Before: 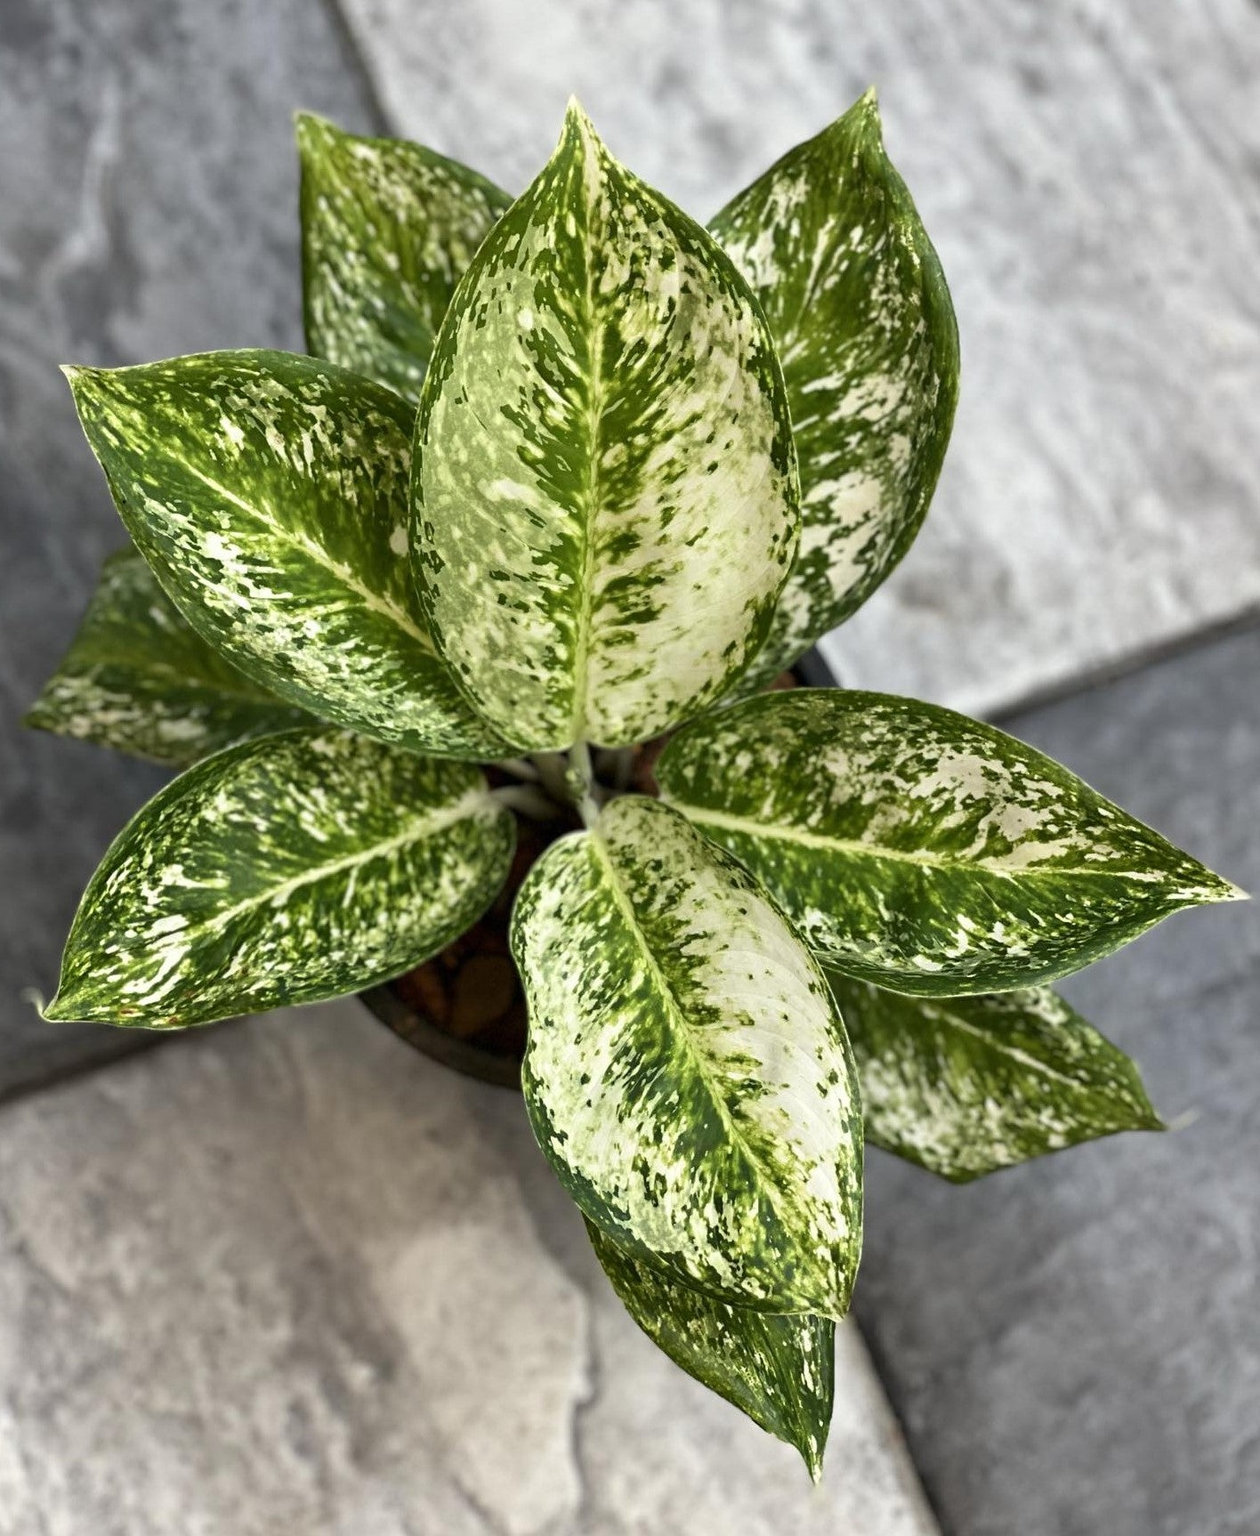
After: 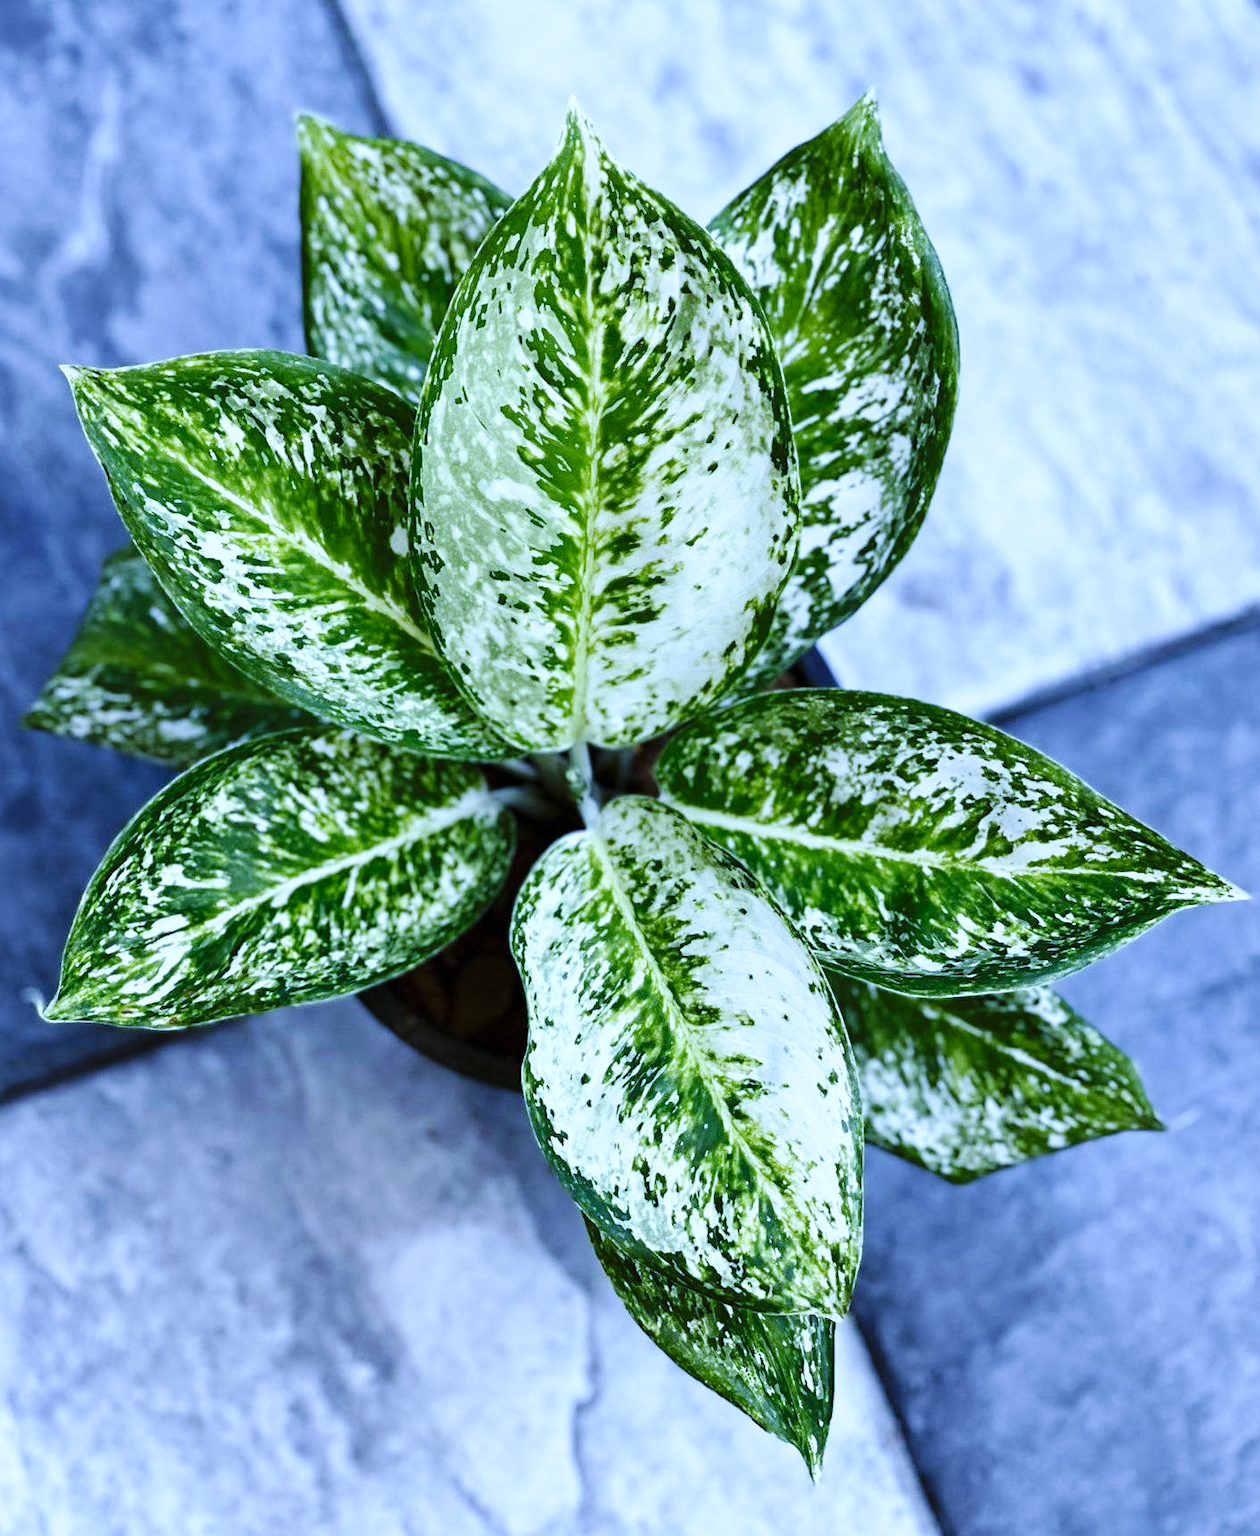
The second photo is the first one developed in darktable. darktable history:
base curve: curves: ch0 [(0, 0) (0.036, 0.025) (0.121, 0.166) (0.206, 0.329) (0.605, 0.79) (1, 1)], preserve colors none
white balance: red 0.766, blue 1.537
